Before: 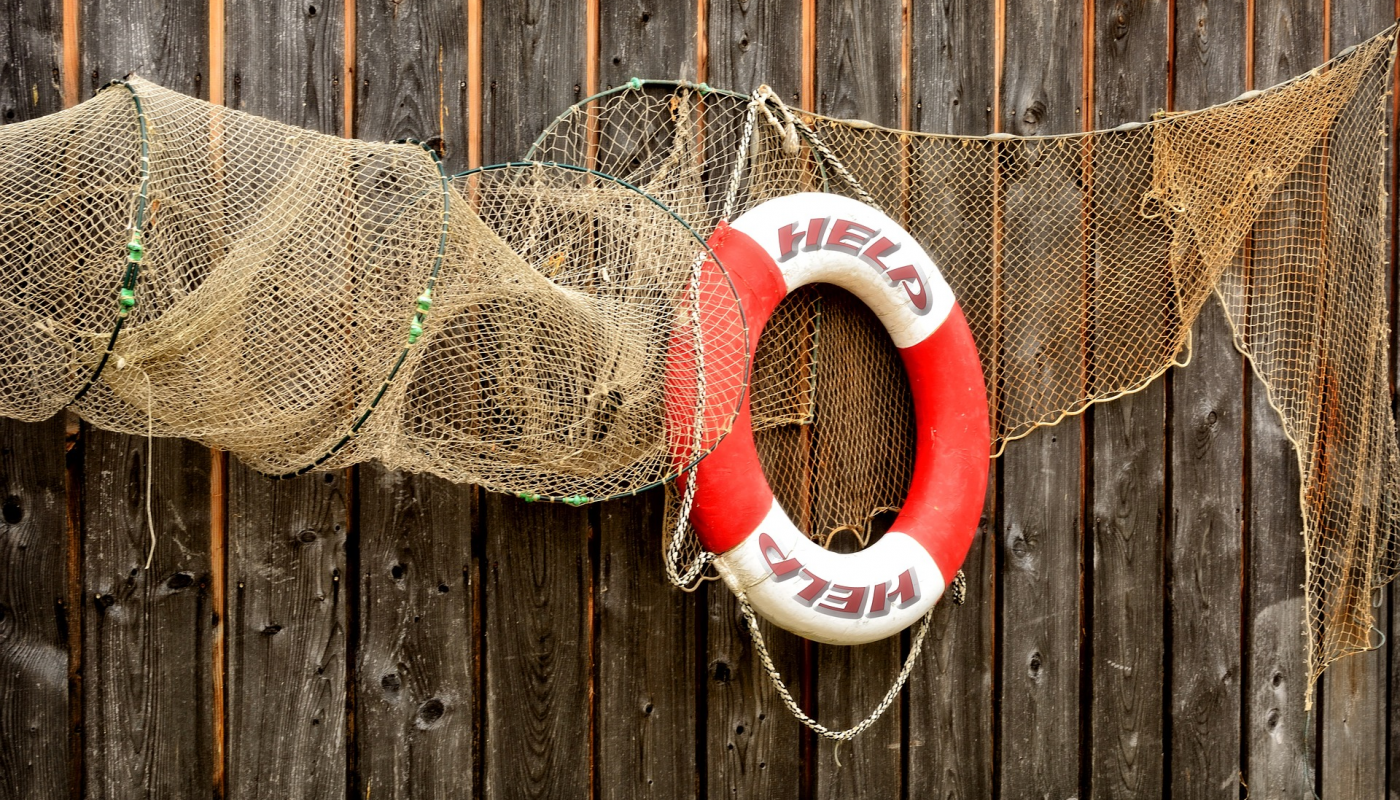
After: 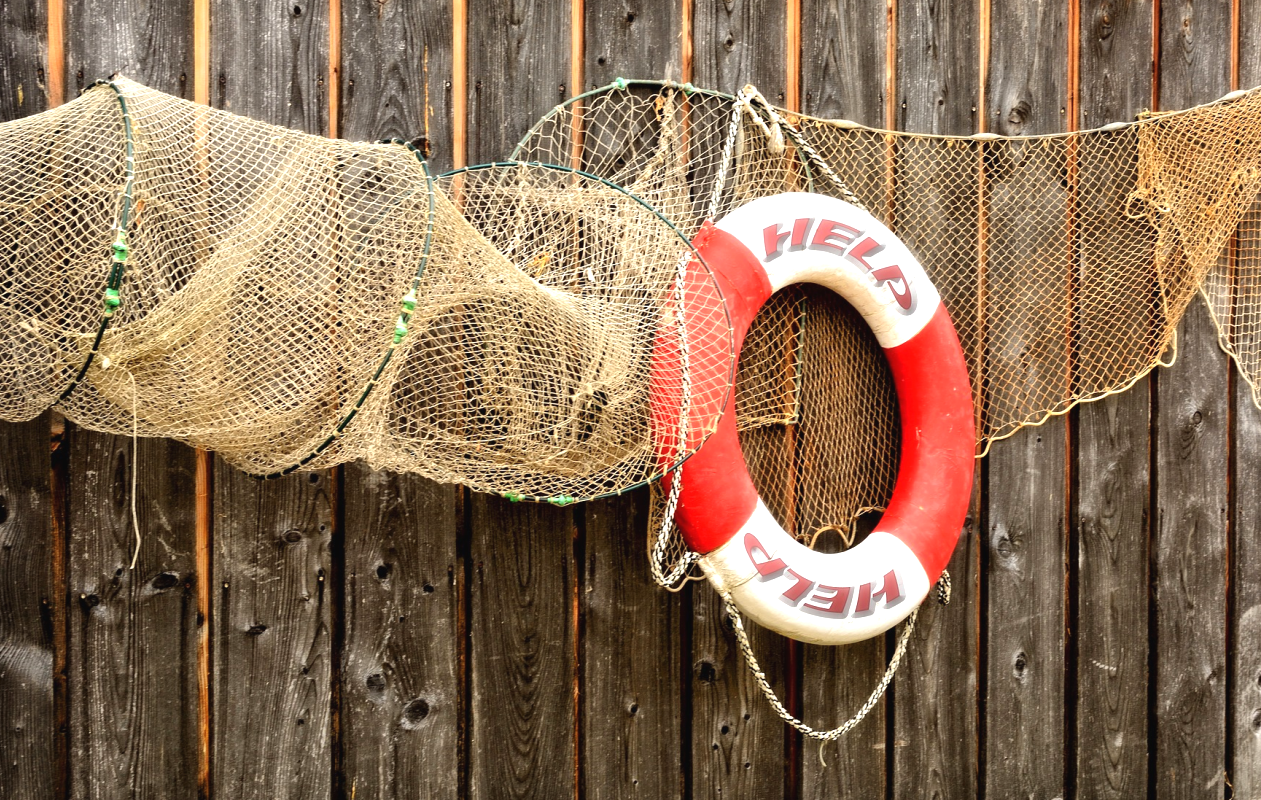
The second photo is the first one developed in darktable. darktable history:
exposure: black level correction -0.002, exposure 0.54 EV, compensate highlight preservation false
crop and rotate: left 1.088%, right 8.807%
